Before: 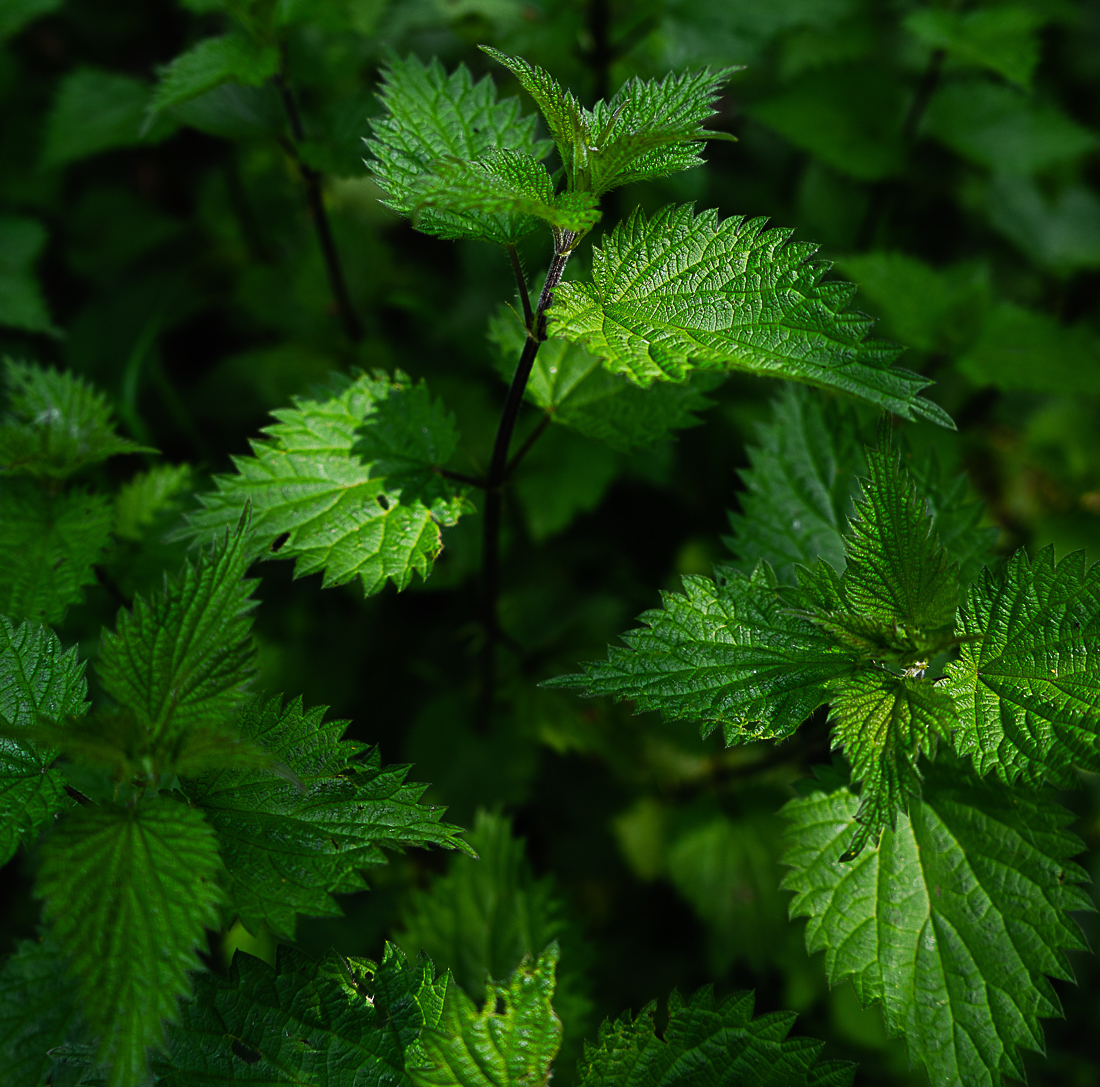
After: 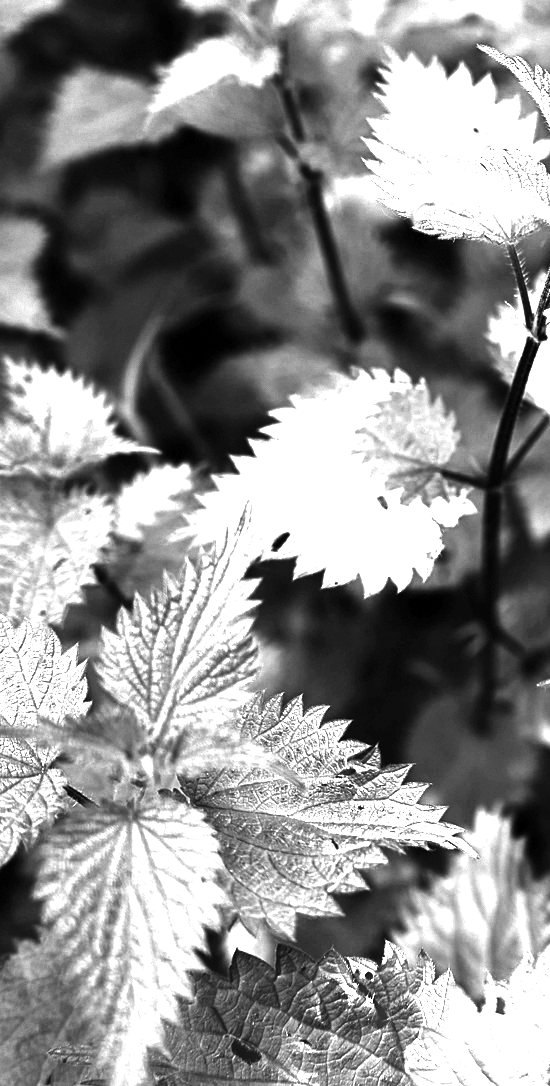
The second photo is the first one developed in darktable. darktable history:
exposure: black level correction 0.001, exposure 1.398 EV, compensate highlight preservation false
crop and rotate: left 0.041%, top 0%, right 49.899%
color zones: curves: ch0 [(0, 0.554) (0.146, 0.662) (0.293, 0.86) (0.503, 0.774) (0.637, 0.106) (0.74, 0.072) (0.866, 0.488) (0.998, 0.569)]; ch1 [(0, 0) (0.143, 0) (0.286, 0) (0.429, 0) (0.571, 0) (0.714, 0) (0.857, 0)]
